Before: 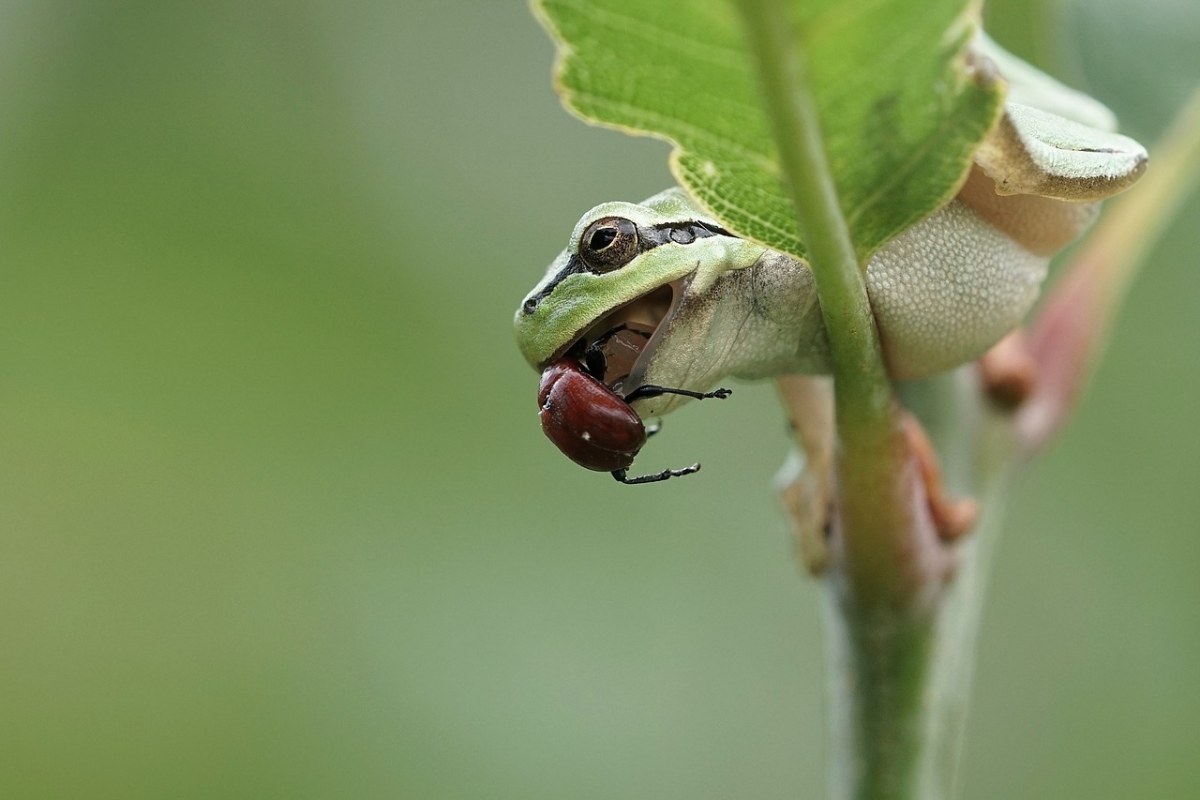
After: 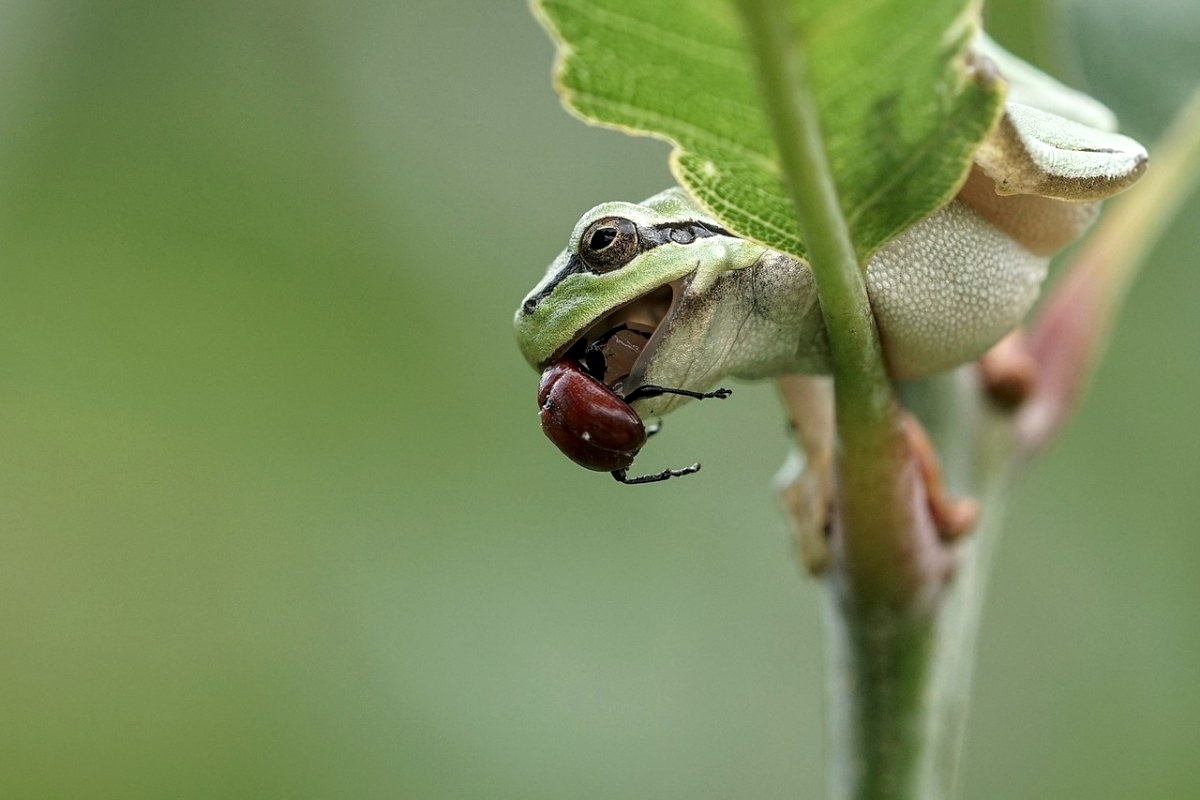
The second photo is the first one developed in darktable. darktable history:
local contrast: detail 130%
shadows and highlights: shadows 49, highlights -41, soften with gaussian
